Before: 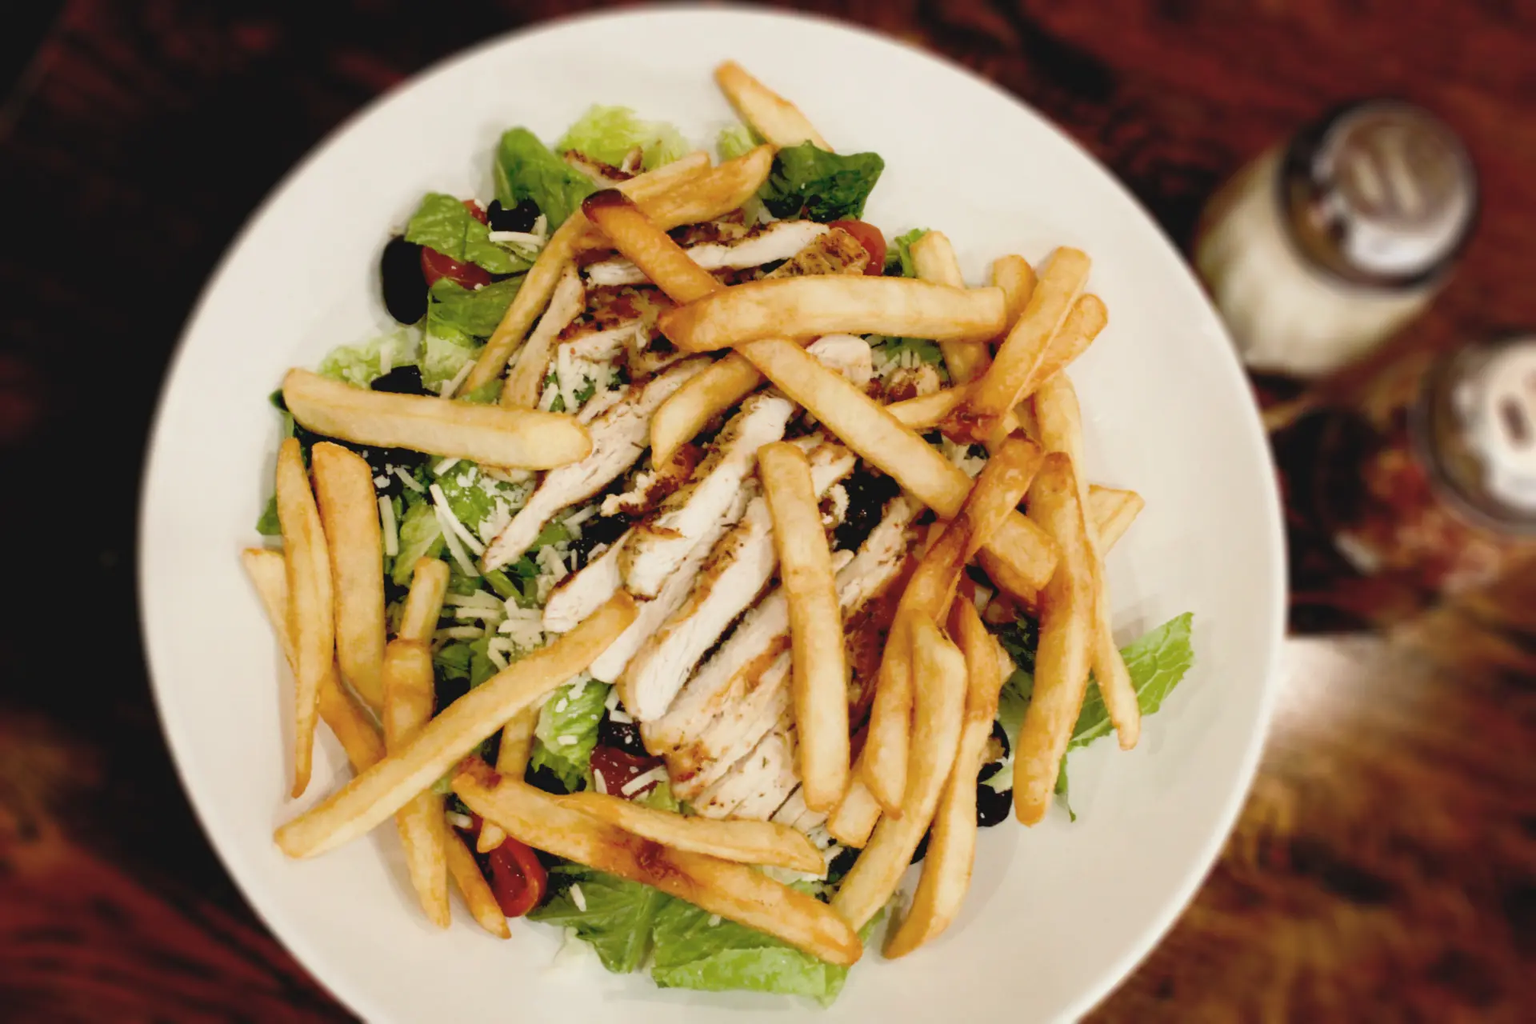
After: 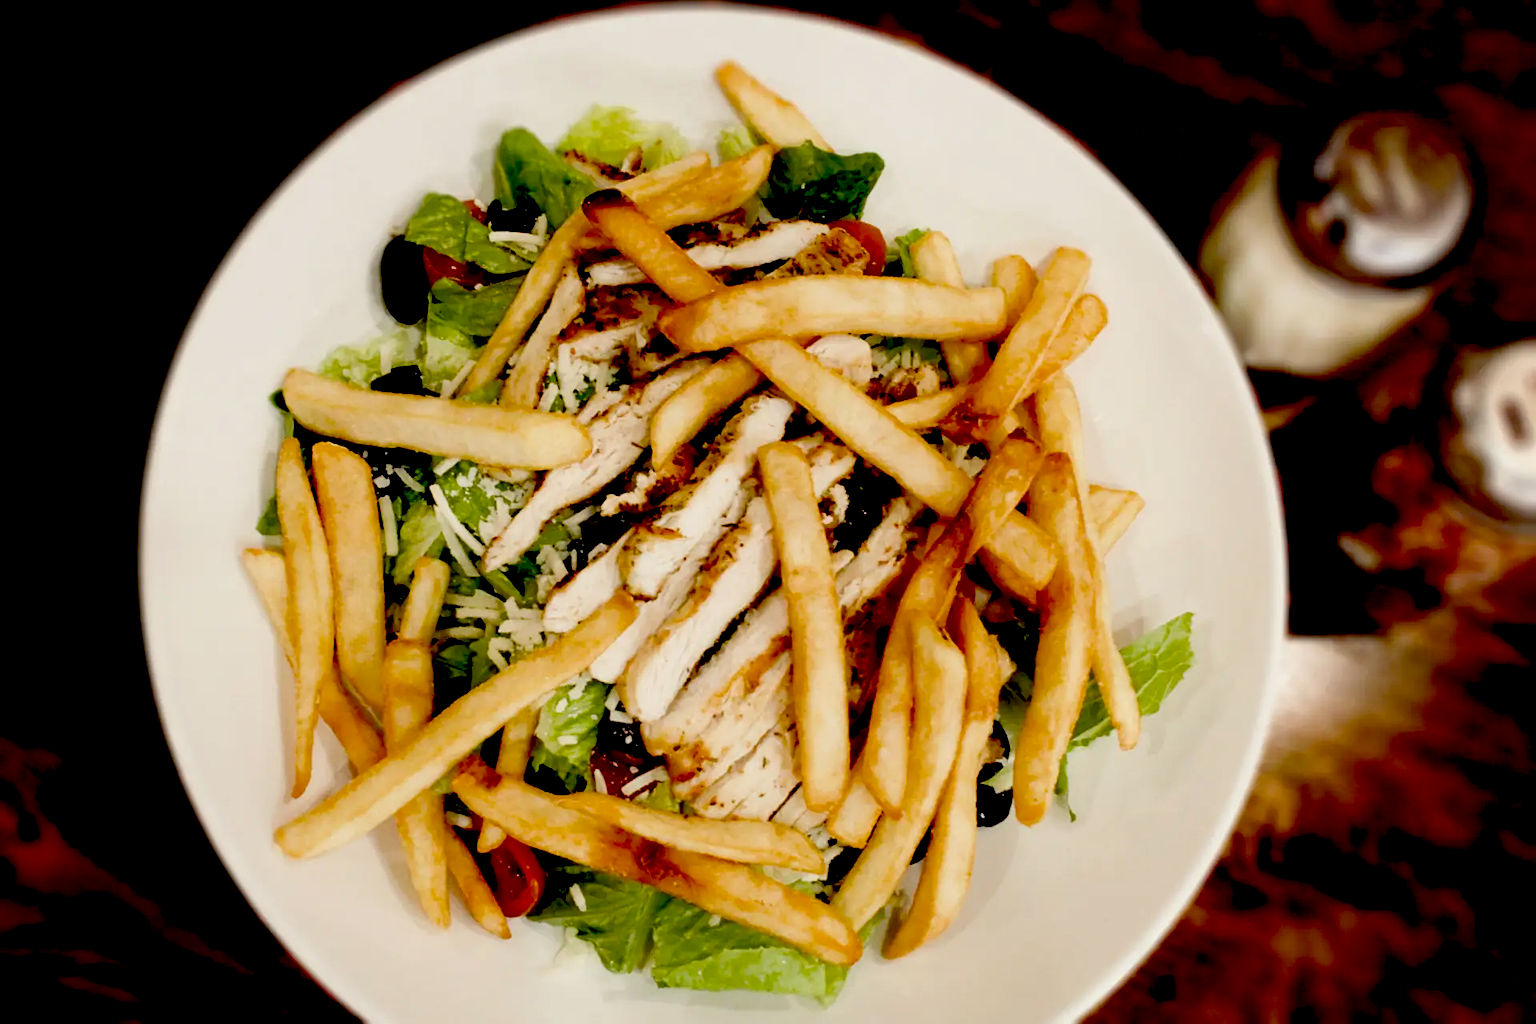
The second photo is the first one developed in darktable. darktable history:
sharpen: amount 0.216
exposure: black level correction 0.056, compensate highlight preservation false
